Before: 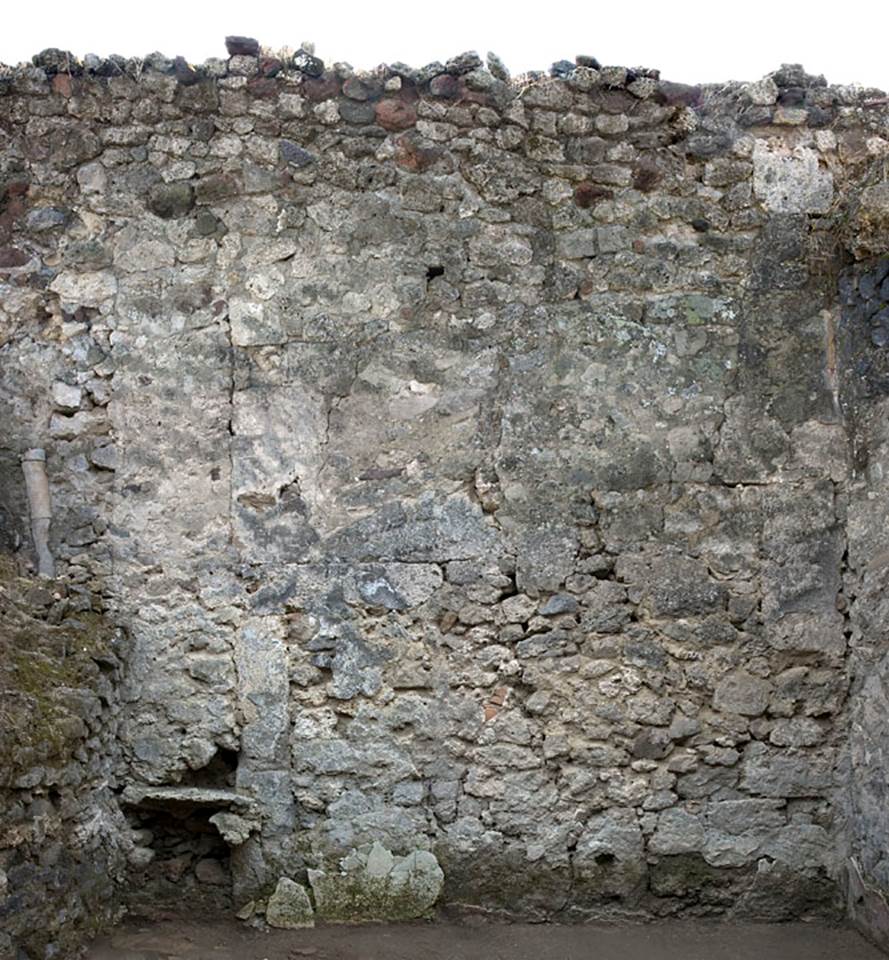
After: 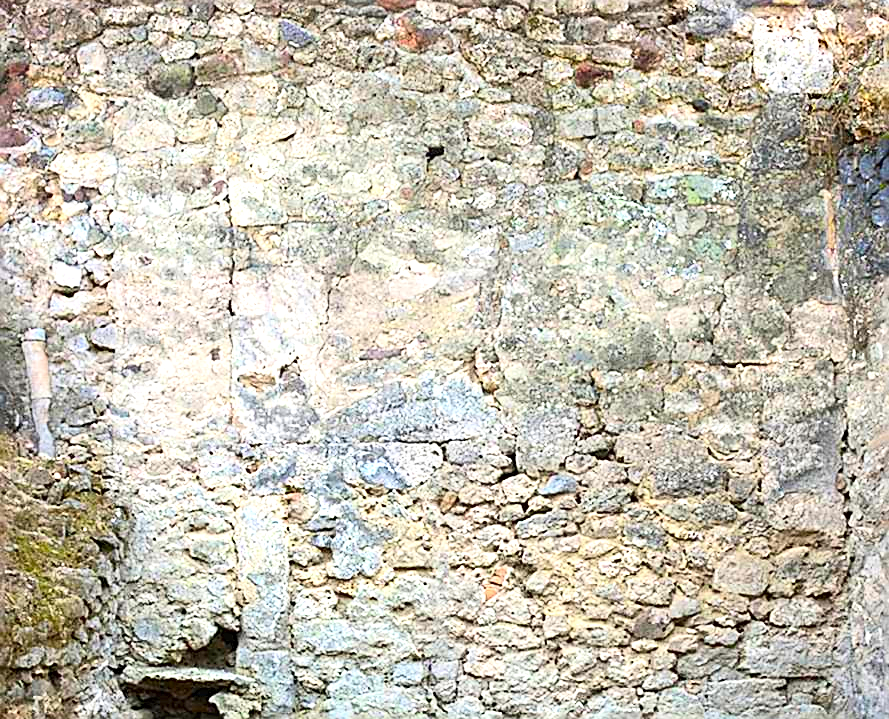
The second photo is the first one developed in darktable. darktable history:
contrast brightness saturation: contrast 0.202, brightness 0.194, saturation 0.803
sharpen: amount 0.887
exposure: black level correction 0, exposure 1.105 EV, compensate exposure bias true, compensate highlight preservation false
crop and rotate: top 12.514%, bottom 12.554%
